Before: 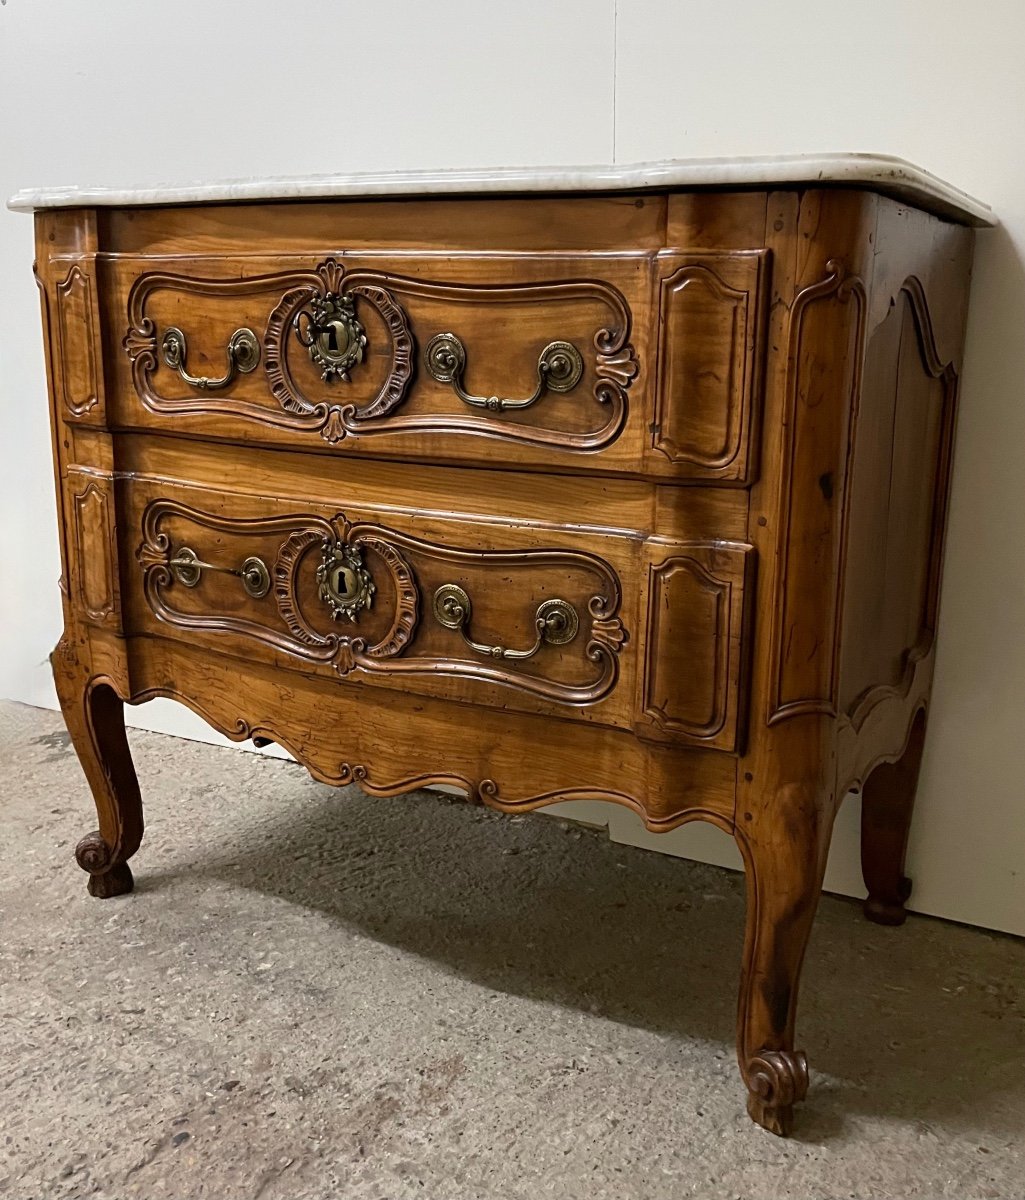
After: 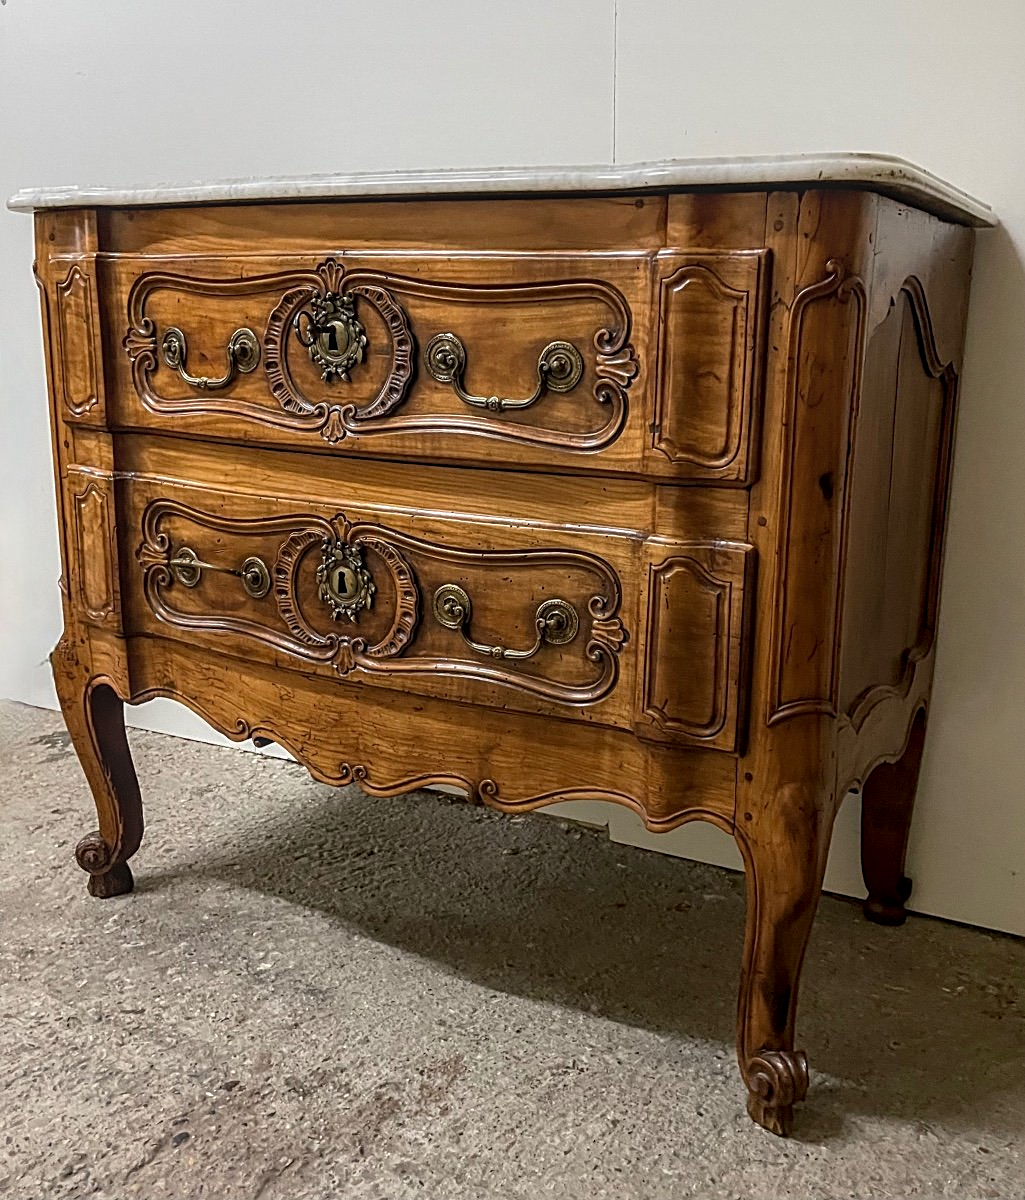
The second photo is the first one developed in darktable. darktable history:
sharpen: on, module defaults
local contrast: highlights 1%, shadows 7%, detail 133%
